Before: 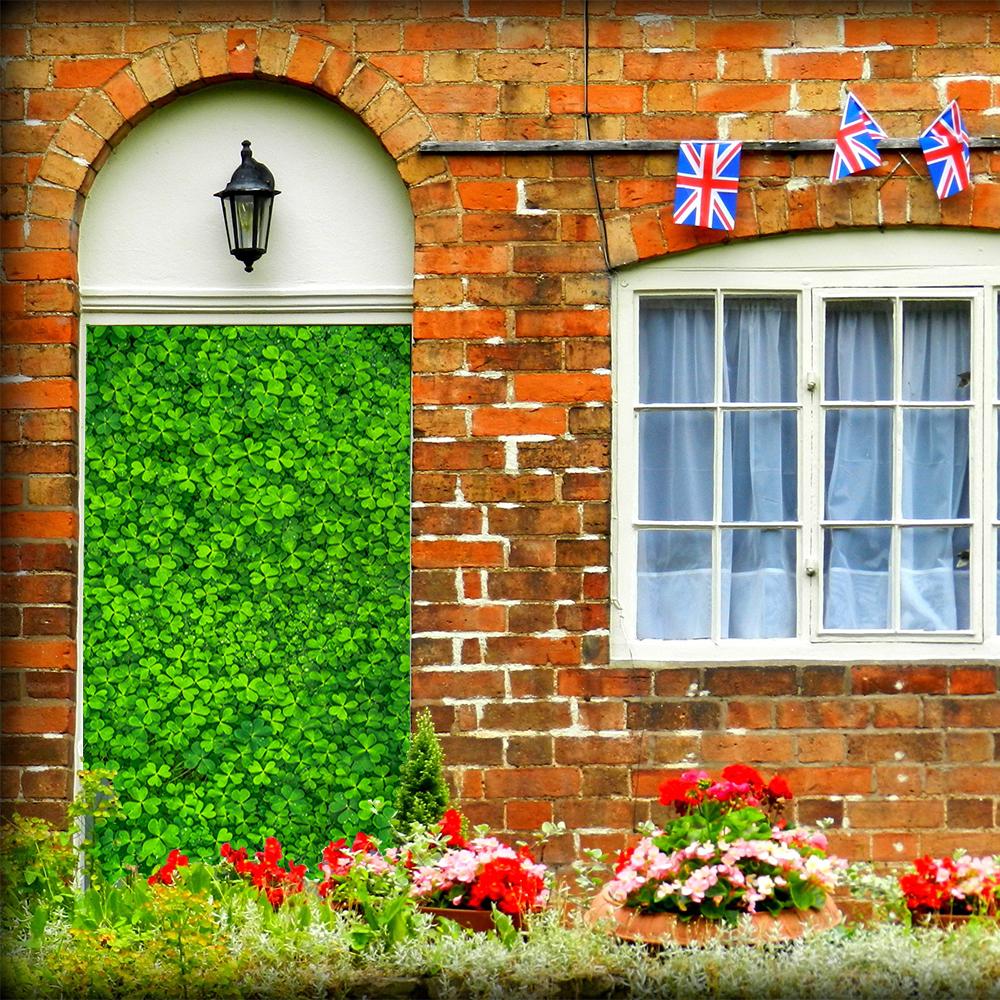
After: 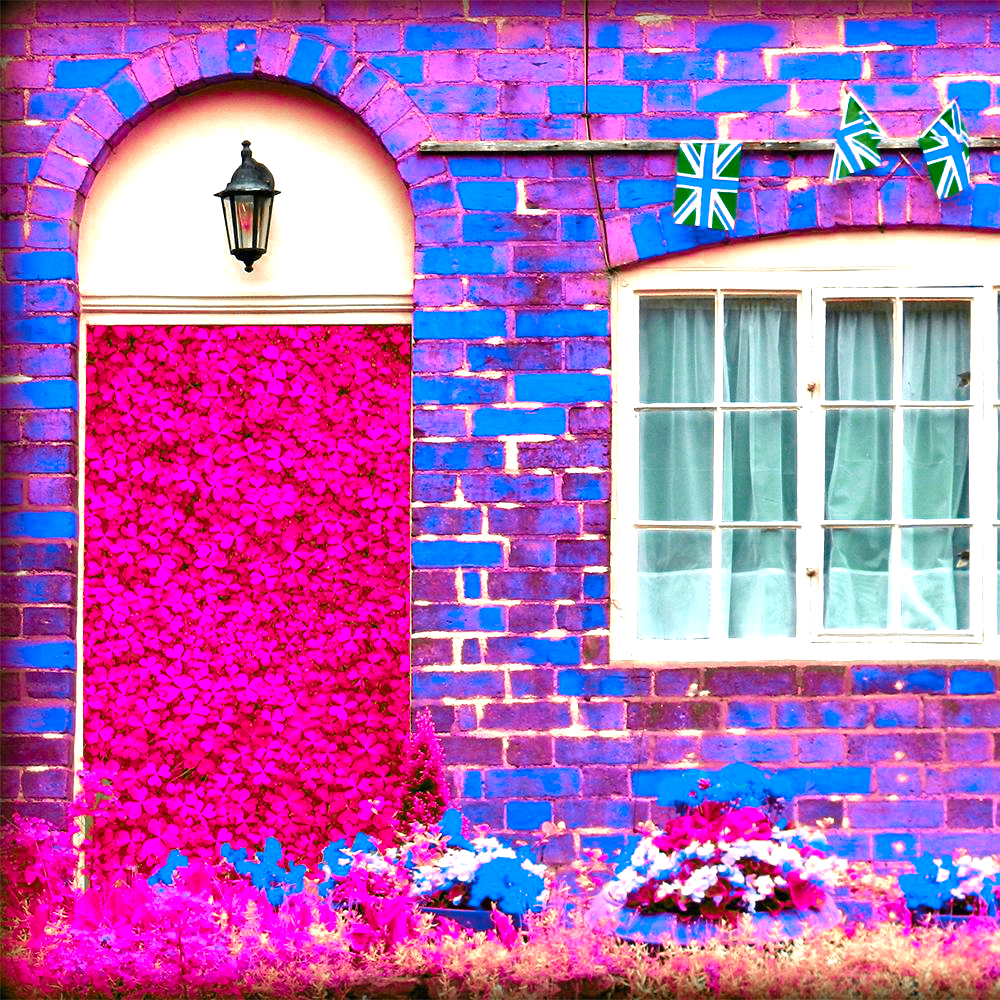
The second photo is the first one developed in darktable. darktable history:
color zones: curves: ch0 [(0.826, 0.353)]; ch1 [(0.242, 0.647) (0.889, 0.342)]; ch2 [(0.246, 0.089) (0.969, 0.068)]
exposure: black level correction 0, exposure 1.1 EV, compensate exposure bias true, compensate highlight preservation false
